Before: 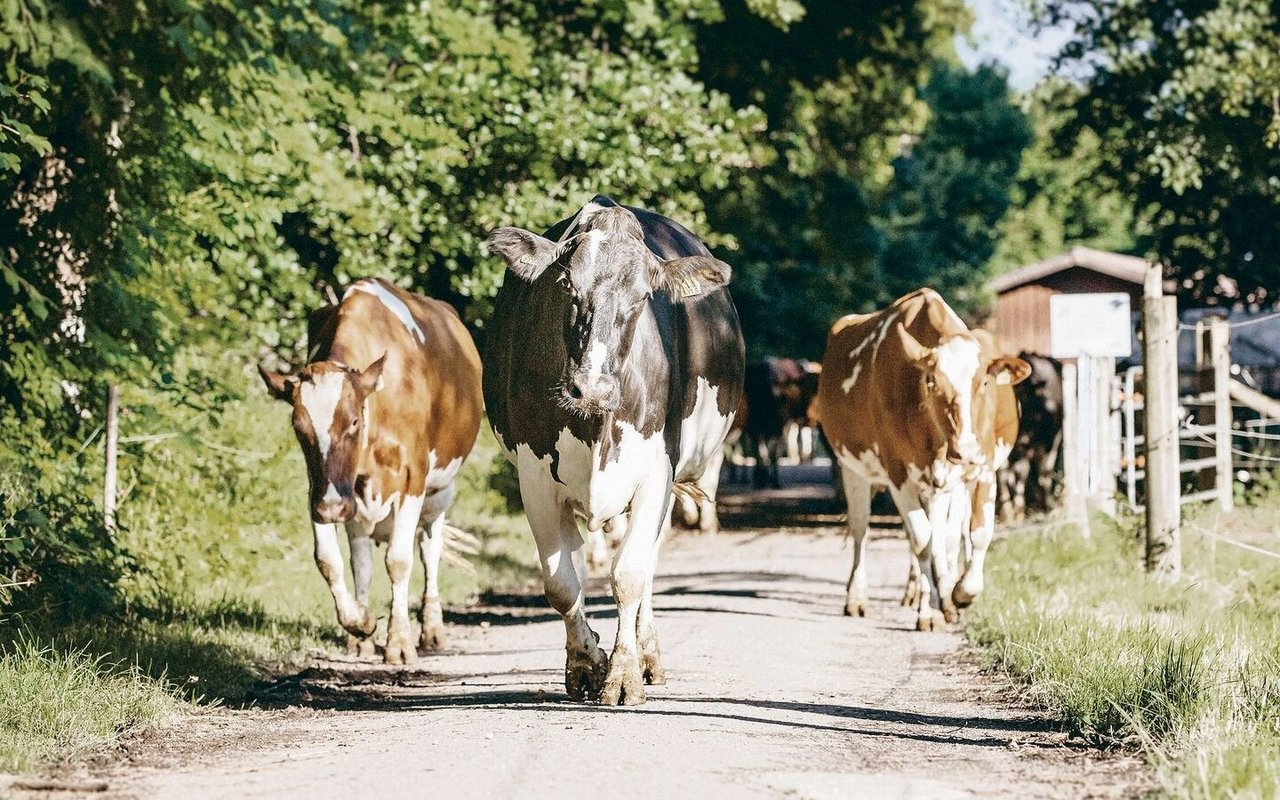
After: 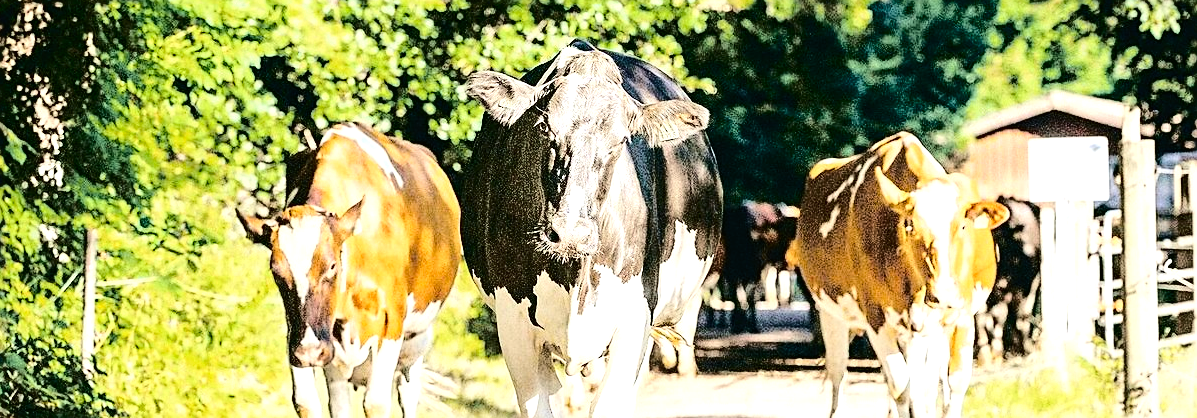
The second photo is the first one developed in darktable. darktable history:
tone curve: curves: ch0 [(0, 0.011) (0.104, 0.085) (0.236, 0.234) (0.398, 0.507) (0.498, 0.621) (0.65, 0.757) (0.835, 0.883) (1, 0.961)]; ch1 [(0, 0) (0.353, 0.344) (0.43, 0.401) (0.479, 0.476) (0.502, 0.502) (0.54, 0.542) (0.602, 0.613) (0.638, 0.668) (0.693, 0.727) (1, 1)]; ch2 [(0, 0) (0.34, 0.314) (0.434, 0.43) (0.5, 0.506) (0.521, 0.54) (0.54, 0.56) (0.595, 0.613) (0.644, 0.729) (1, 1)], color space Lab, independent channels, preserve colors none
crop: left 1.747%, top 19.536%, right 4.673%, bottom 28.209%
sharpen: amount 0.489
tone equalizer: -8 EV -1.08 EV, -7 EV -1.04 EV, -6 EV -0.852 EV, -5 EV -0.567 EV, -3 EV 0.578 EV, -2 EV 0.886 EV, -1 EV 0.987 EV, +0 EV 1.07 EV
